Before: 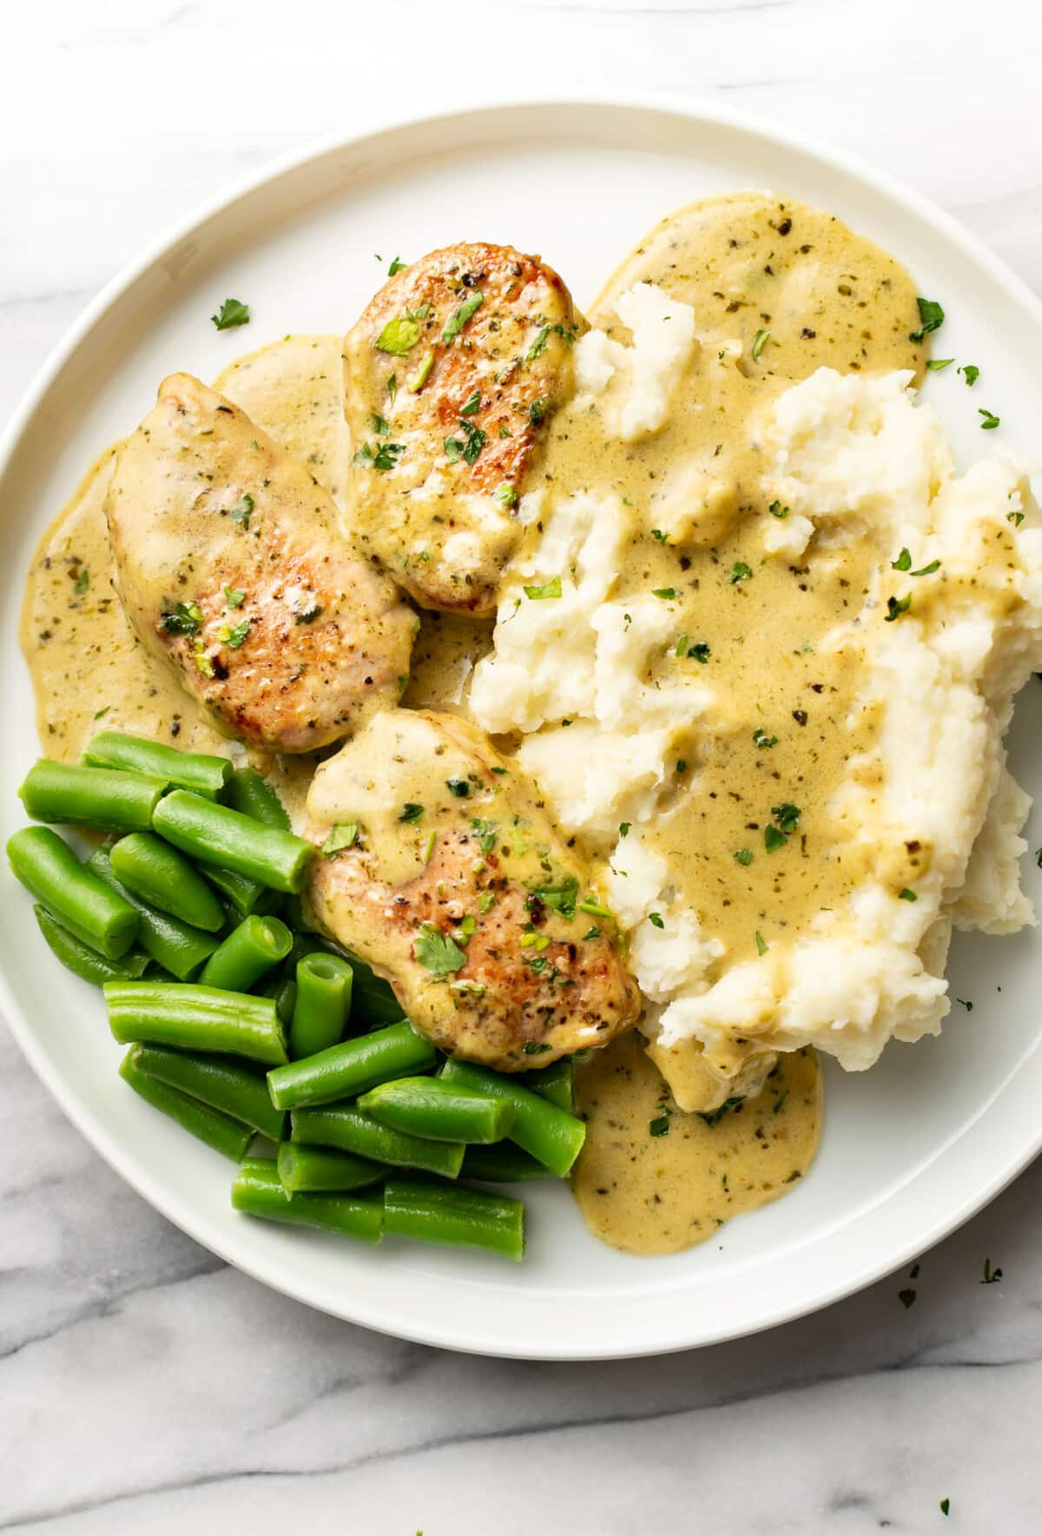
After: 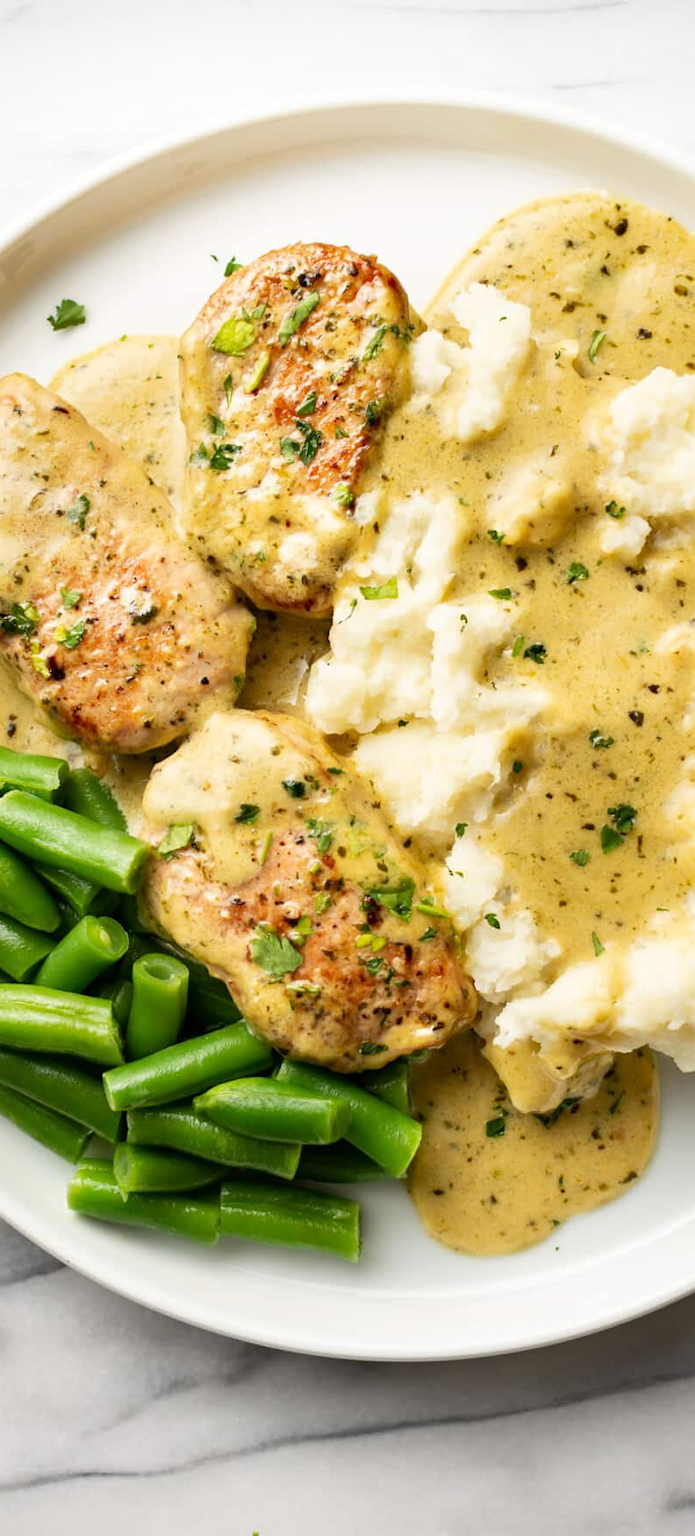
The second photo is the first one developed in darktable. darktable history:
crop and rotate: left 15.754%, right 17.579%
vignetting: fall-off start 100%, fall-off radius 71%, brightness -0.434, saturation -0.2, width/height ratio 1.178, dithering 8-bit output, unbound false
